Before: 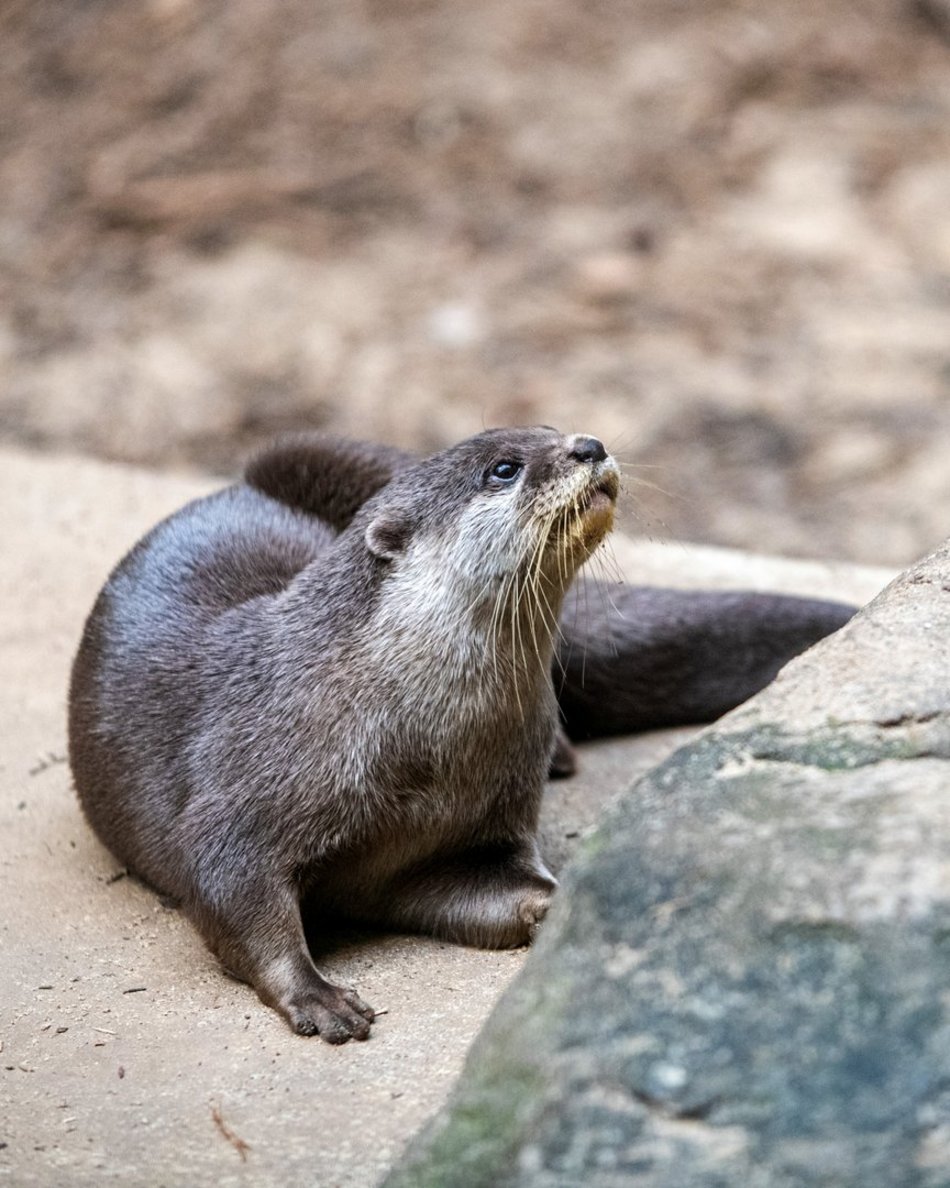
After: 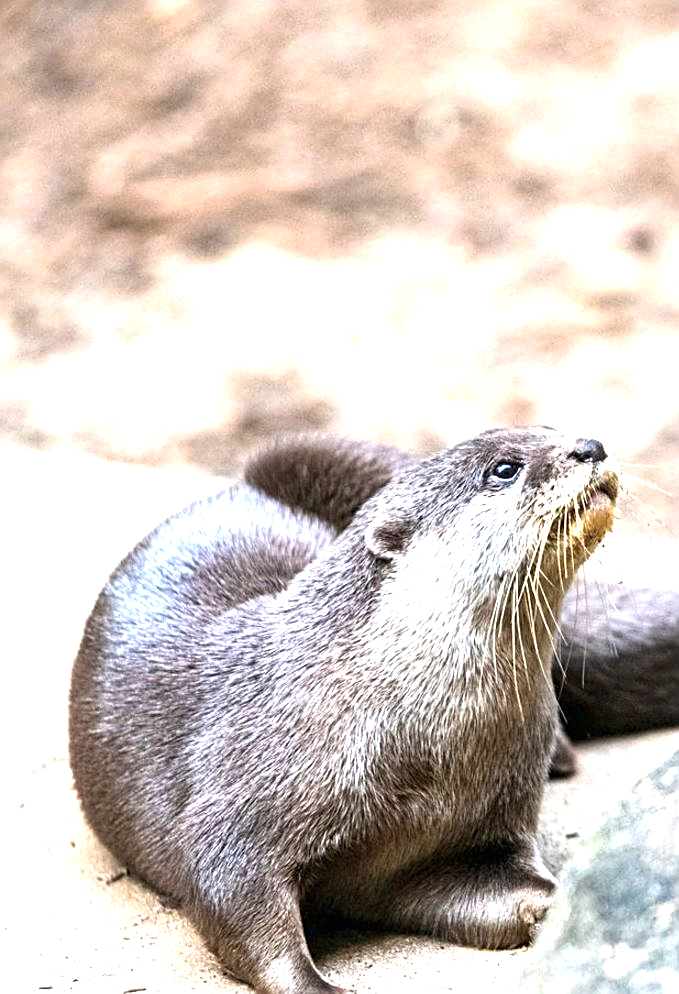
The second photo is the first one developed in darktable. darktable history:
crop: right 28.521%, bottom 16.318%
sharpen: on, module defaults
exposure: black level correction 0, exposure 1.509 EV, compensate highlight preservation false
